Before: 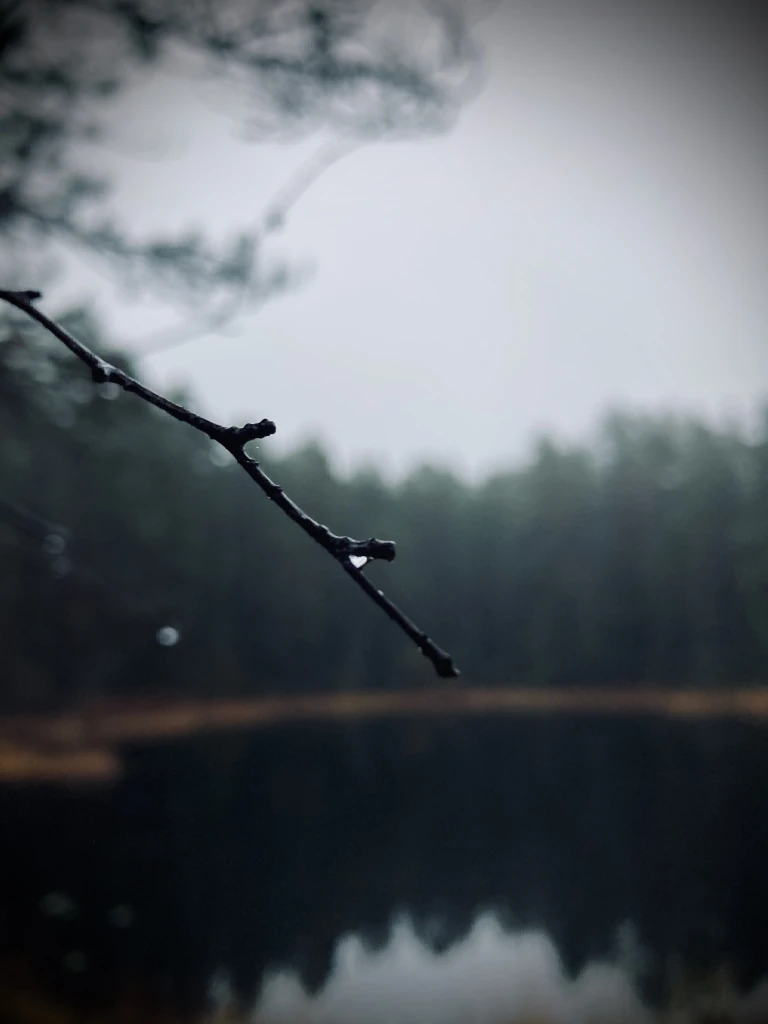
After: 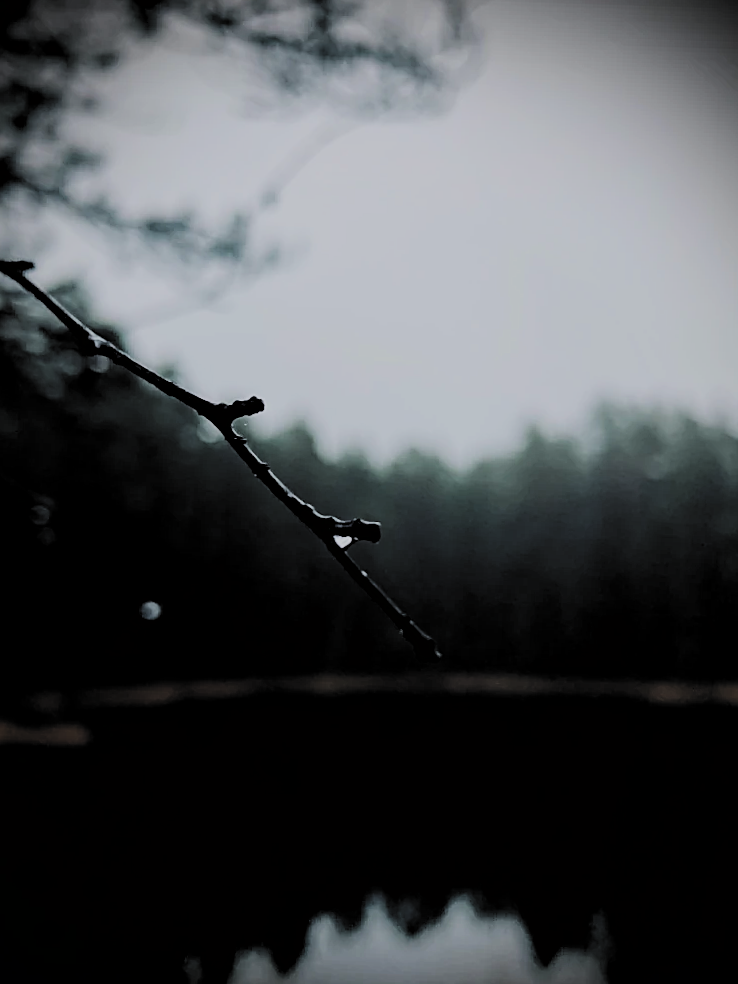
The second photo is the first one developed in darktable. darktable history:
crop and rotate: angle -1.74°
filmic rgb: black relative exposure -3.23 EV, white relative exposure 7.02 EV, threshold 3.06 EV, hardness 1.49, contrast 1.356, color science v5 (2021), contrast in shadows safe, contrast in highlights safe, enable highlight reconstruction true
exposure: compensate highlight preservation false
sharpen: on, module defaults
haze removal: compatibility mode true
